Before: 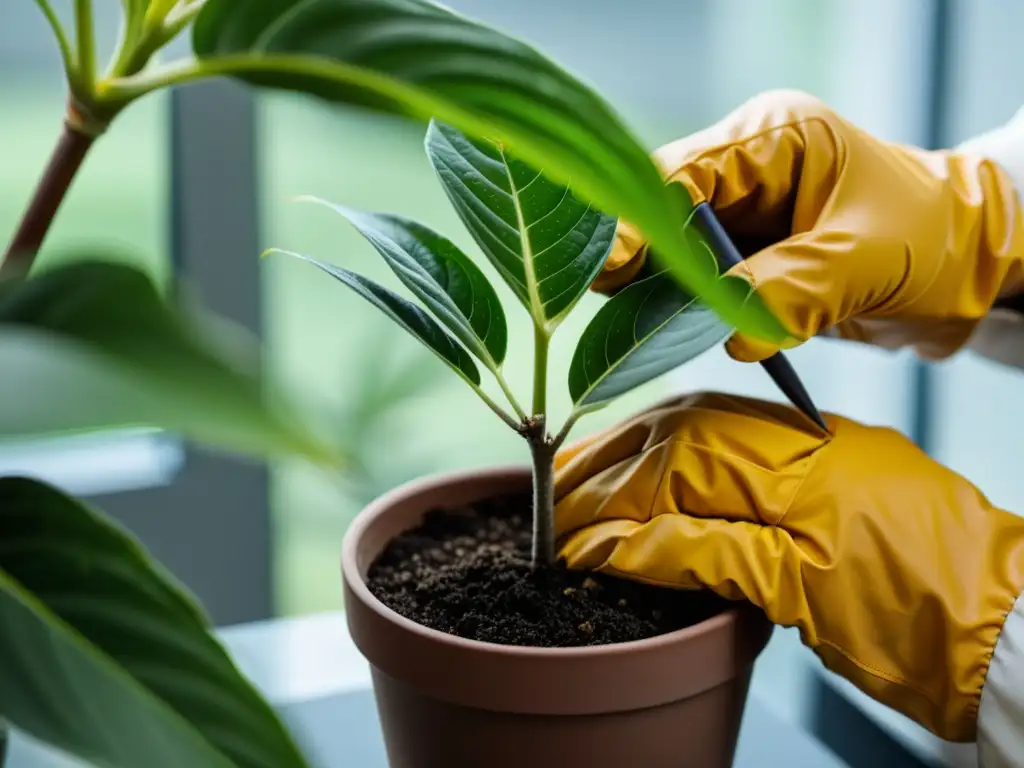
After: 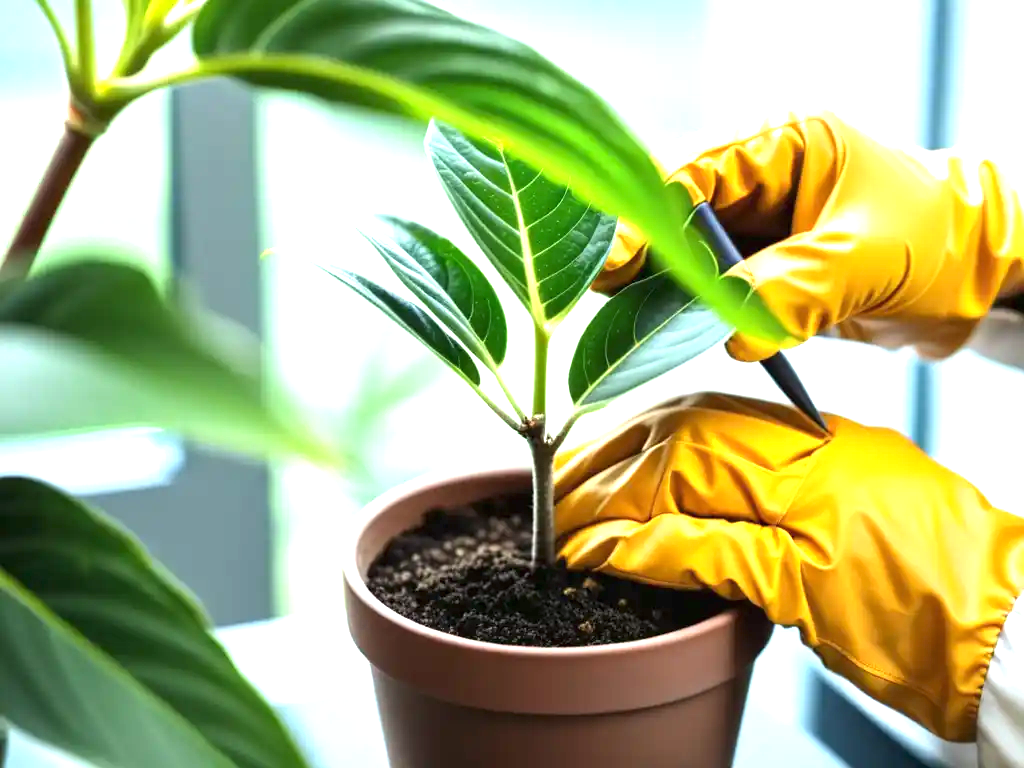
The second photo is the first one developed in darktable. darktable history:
exposure: black level correction 0, exposure 1.54 EV, compensate highlight preservation false
